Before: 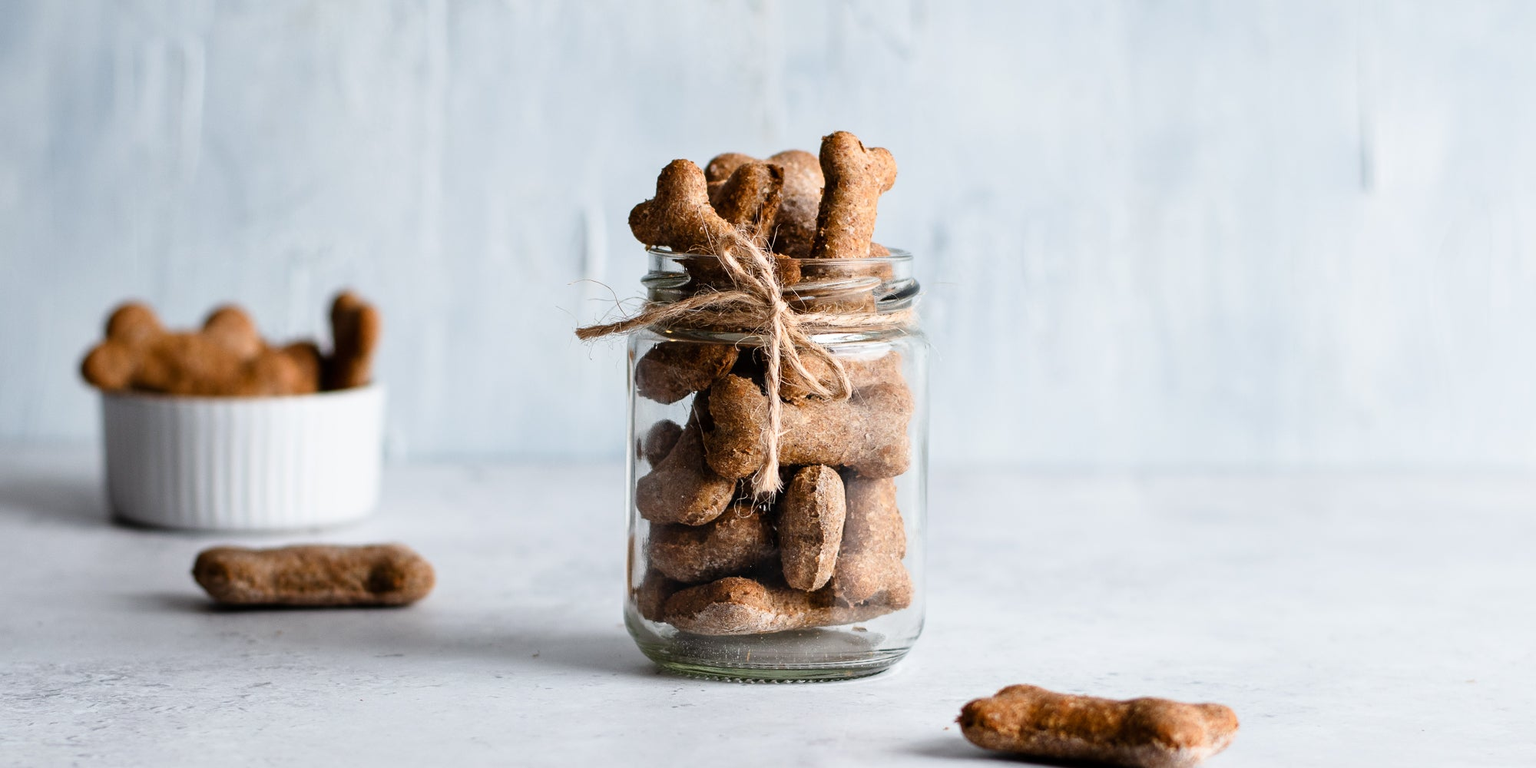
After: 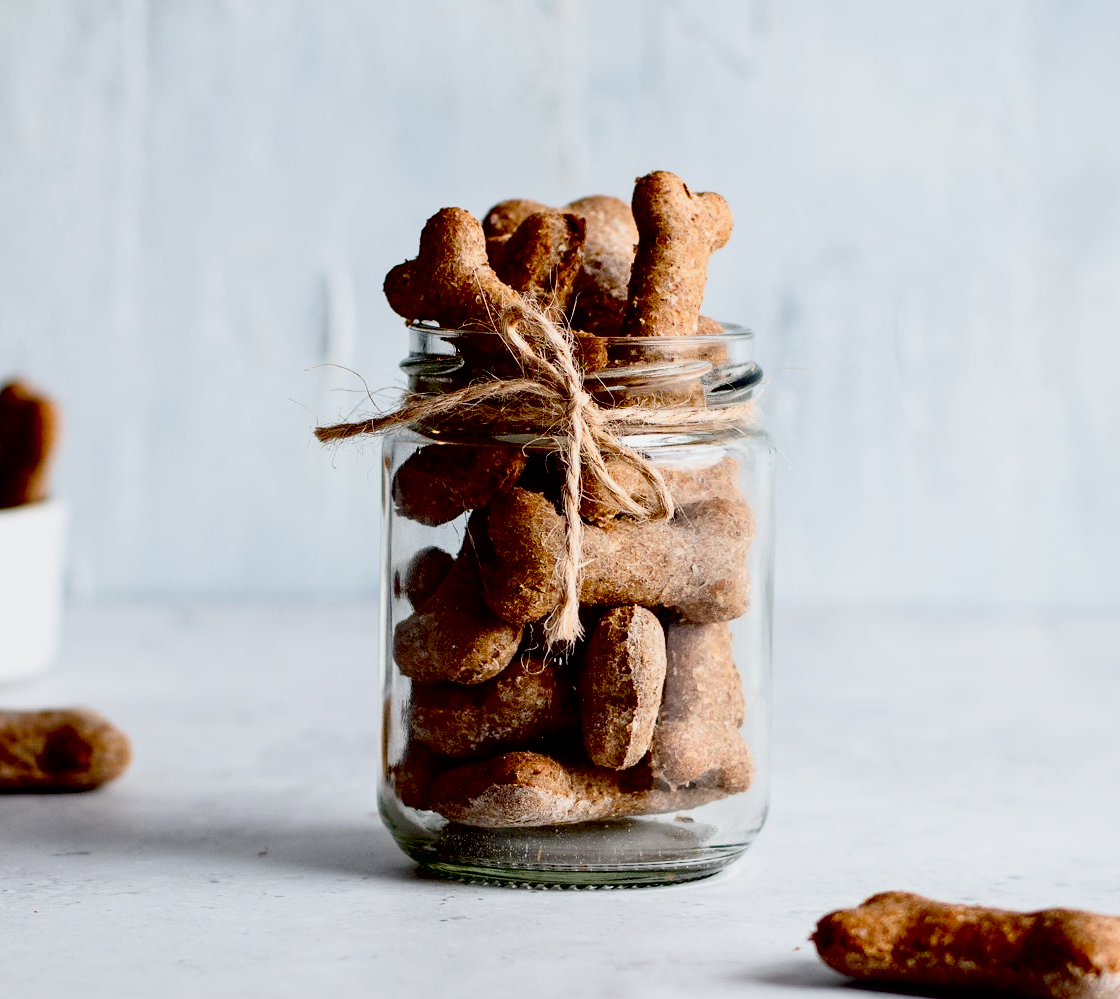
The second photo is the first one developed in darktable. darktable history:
crop: left 21.757%, right 22.164%, bottom 0.014%
contrast brightness saturation: contrast 0.149, brightness 0.043
exposure: black level correction 0.044, exposure -0.228 EV, compensate highlight preservation false
